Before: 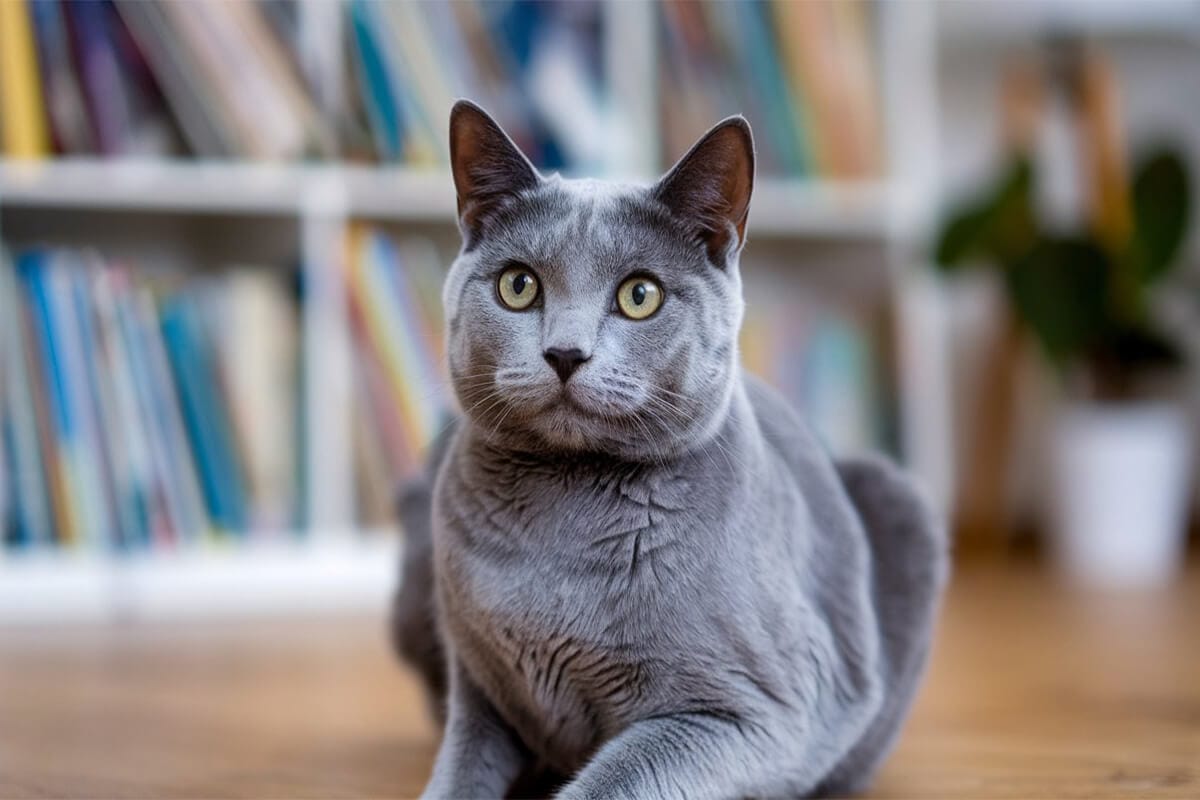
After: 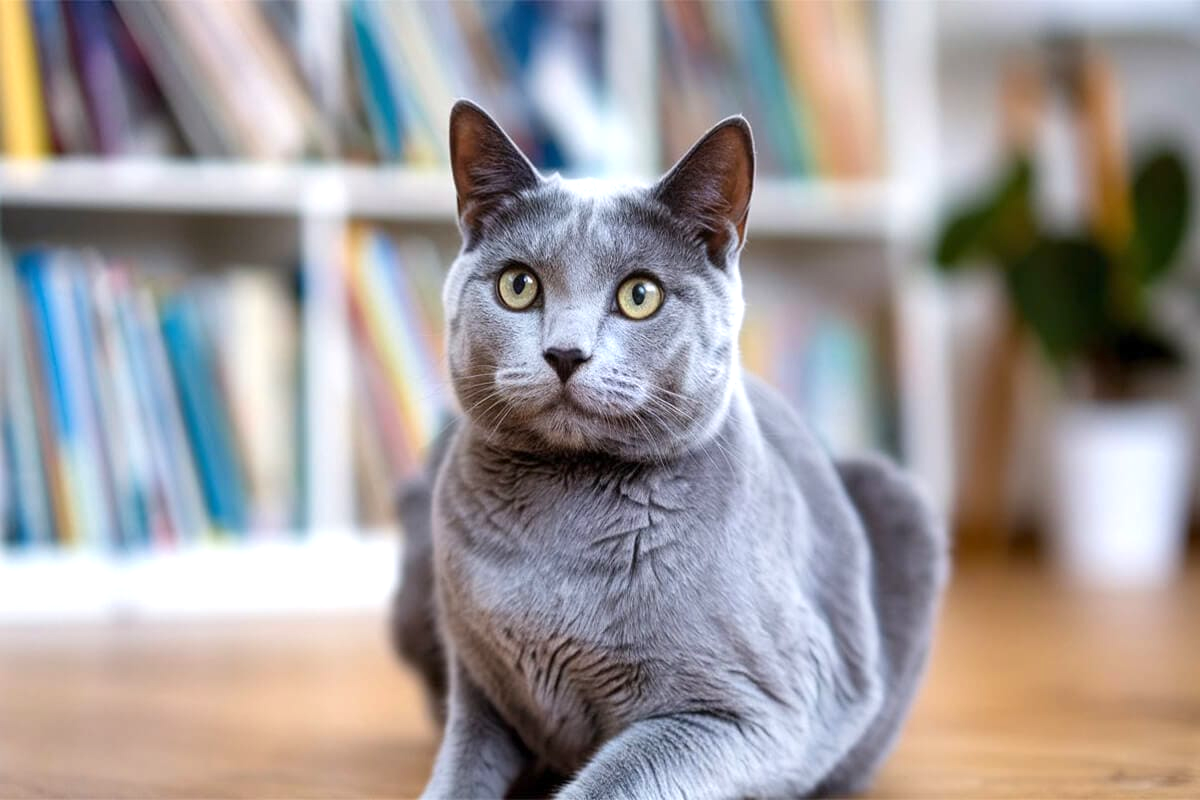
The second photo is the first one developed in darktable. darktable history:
exposure: exposure 0.601 EV, compensate highlight preservation false
